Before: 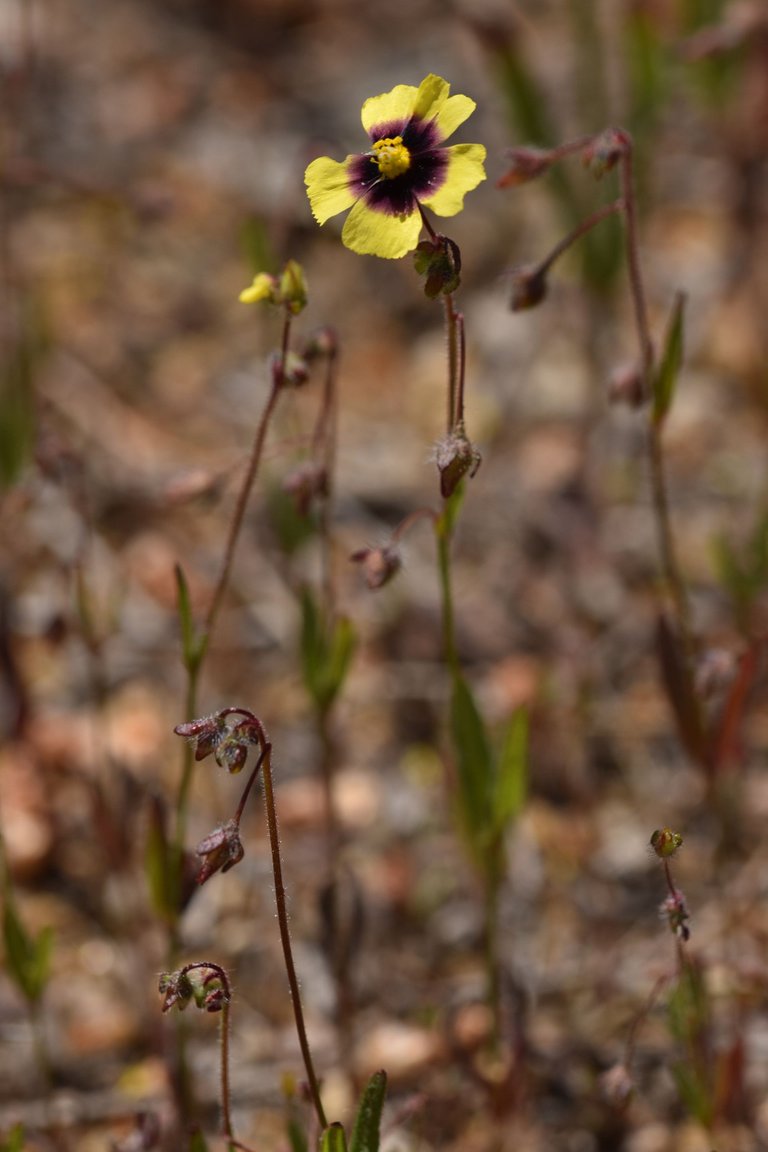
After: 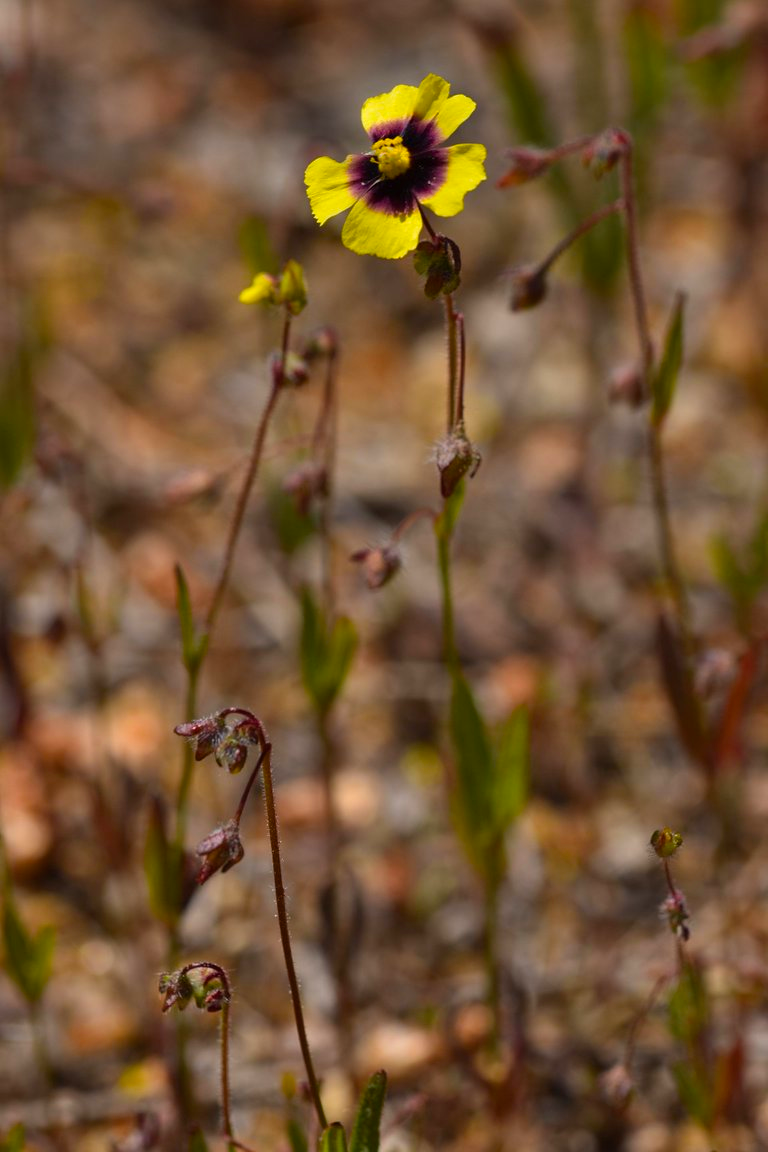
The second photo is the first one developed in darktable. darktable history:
color balance rgb: linear chroma grading › shadows -7.965%, linear chroma grading › global chroma 9.9%, perceptual saturation grading › global saturation 25.07%
